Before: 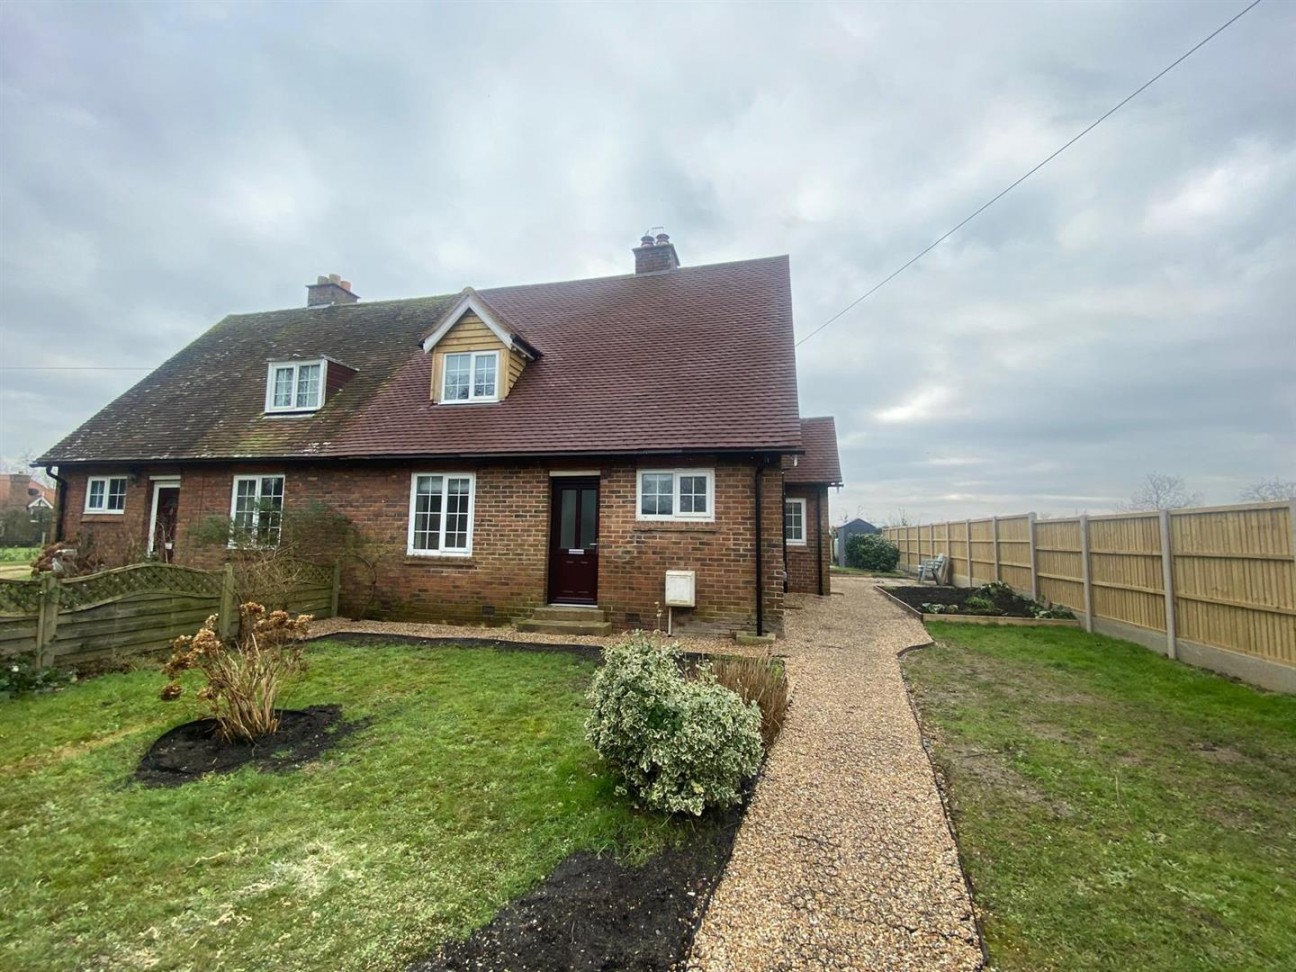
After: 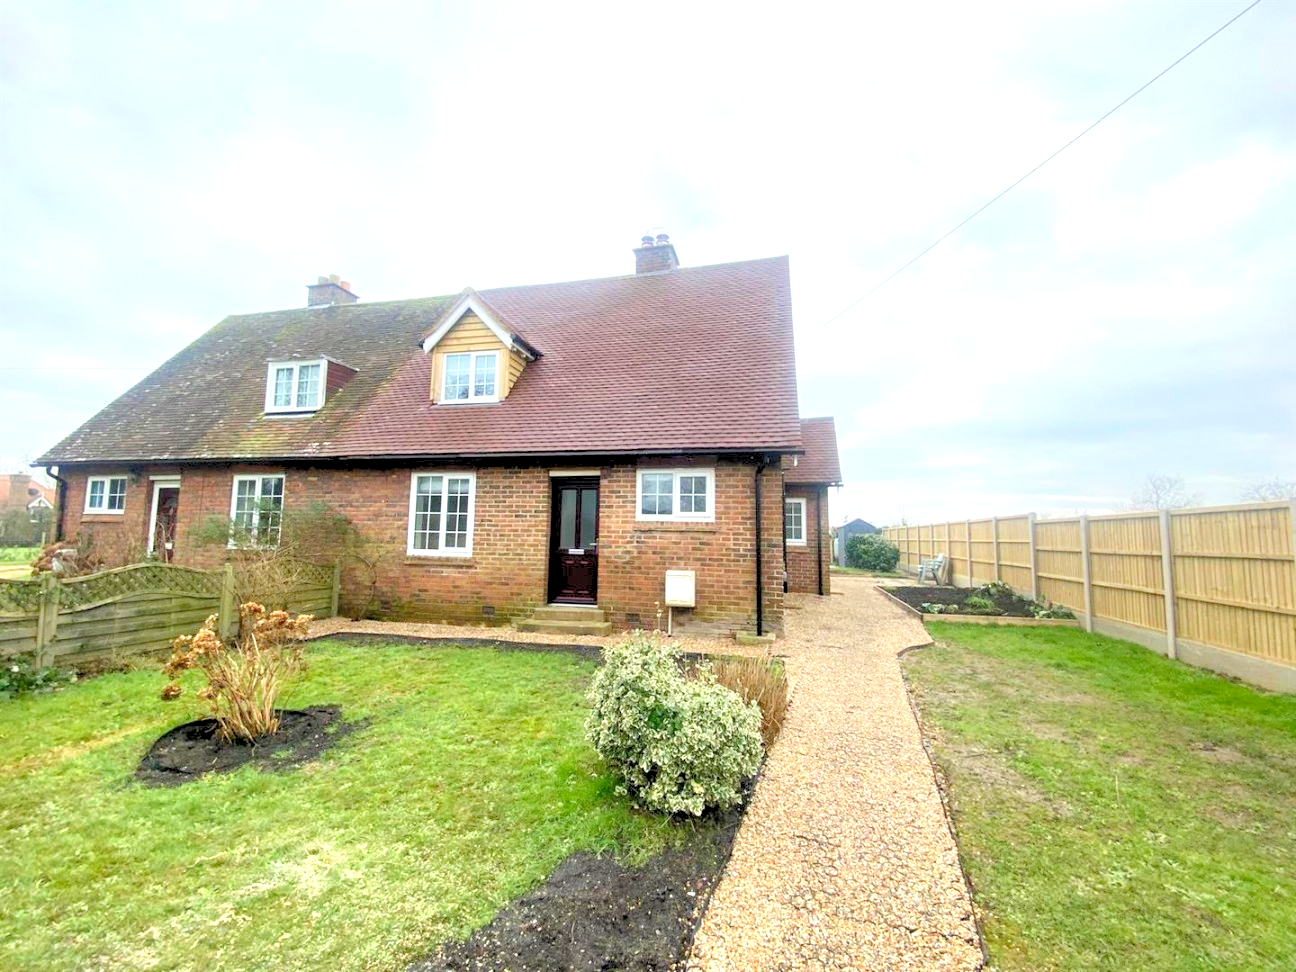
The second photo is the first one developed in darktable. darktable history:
exposure: exposure 0.74 EV, compensate highlight preservation false
levels: levels [0.072, 0.414, 0.976]
